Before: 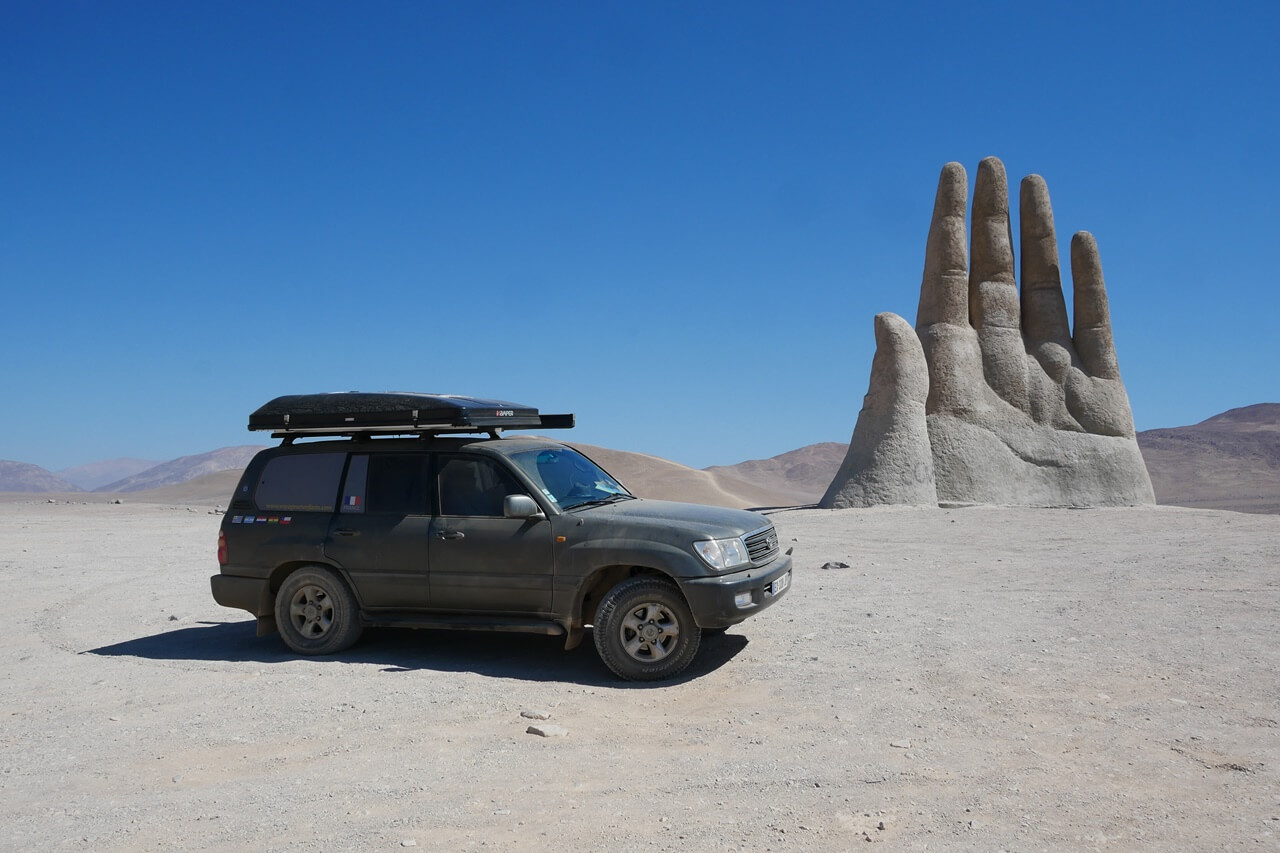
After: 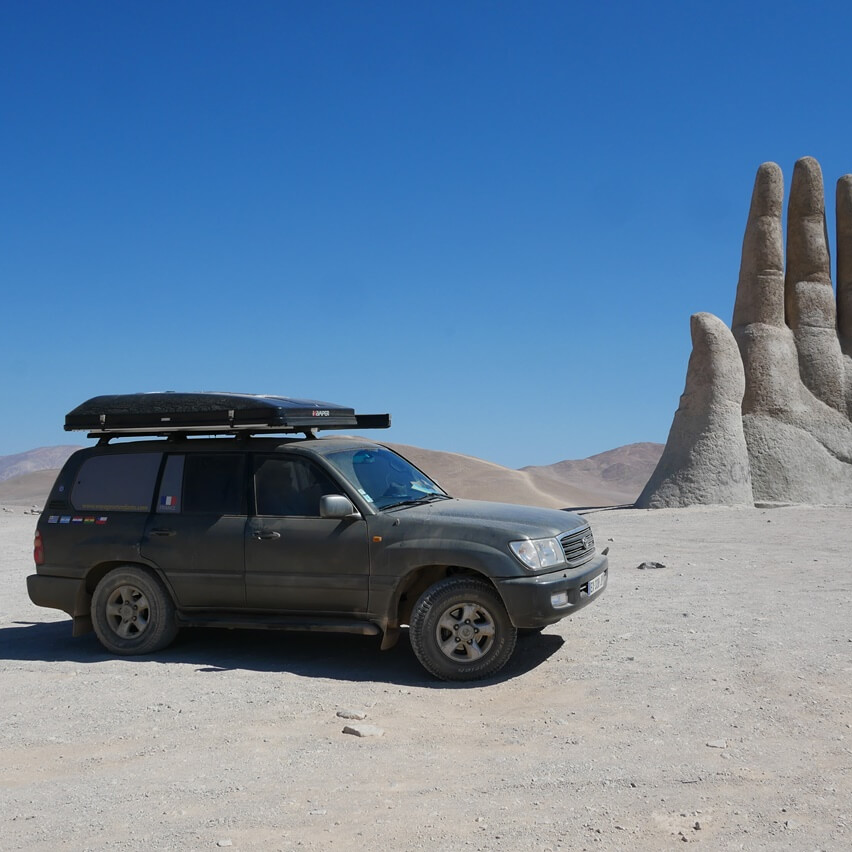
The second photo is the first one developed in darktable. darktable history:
crop and rotate: left 14.41%, right 18.98%
tone equalizer: edges refinement/feathering 500, mask exposure compensation -1.57 EV, preserve details no
